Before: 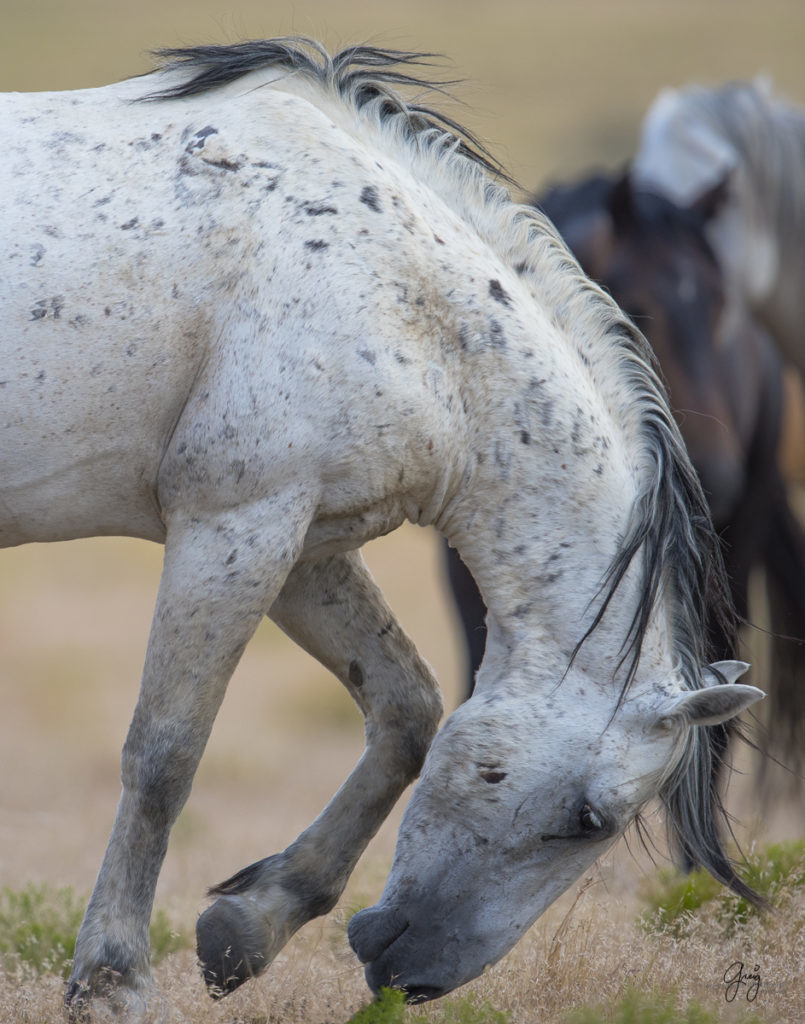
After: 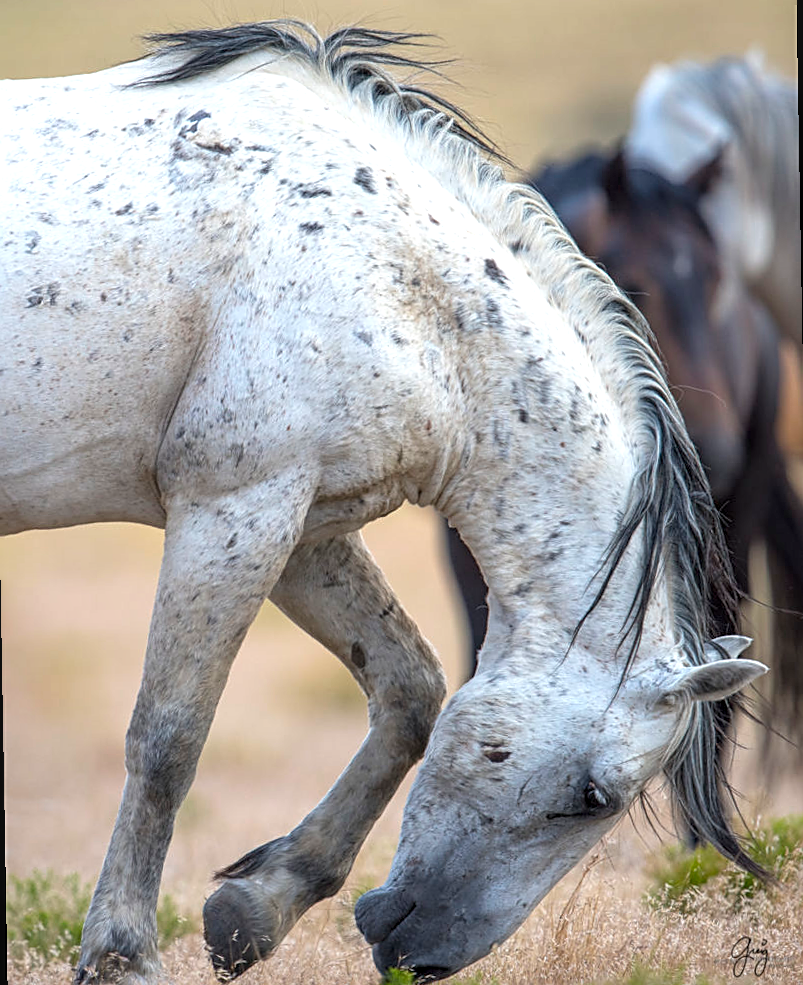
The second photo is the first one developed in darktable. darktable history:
tone equalizer: on, module defaults
sharpen: on, module defaults
local contrast: on, module defaults
exposure: exposure 0.574 EV, compensate highlight preservation false
rotate and perspective: rotation -1°, crop left 0.011, crop right 0.989, crop top 0.025, crop bottom 0.975
